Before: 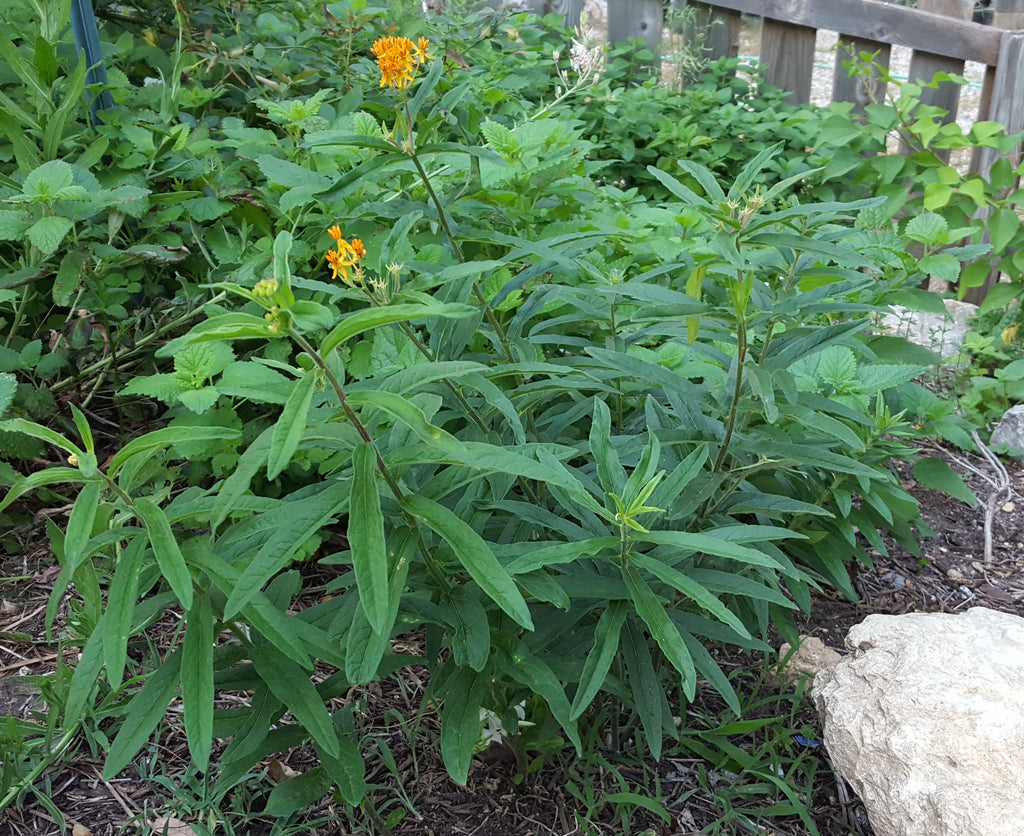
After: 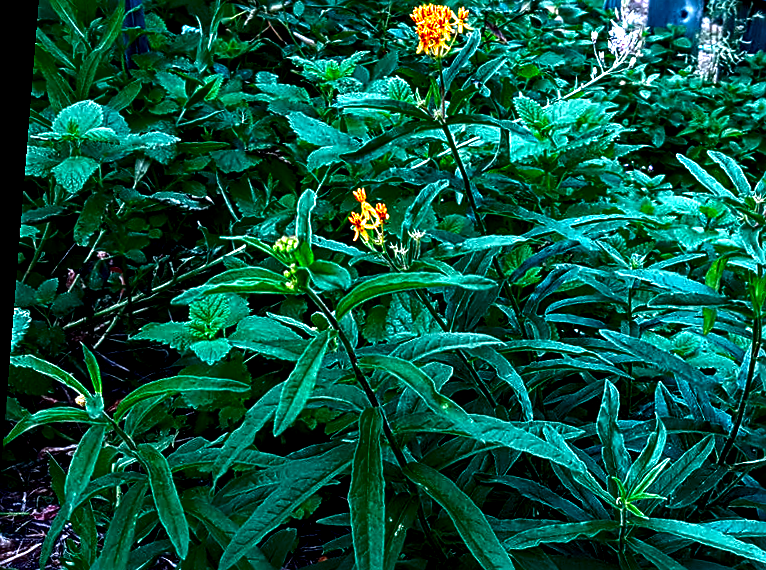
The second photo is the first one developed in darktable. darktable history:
contrast brightness saturation: brightness -0.986, saturation 0.985
color zones: curves: ch0 [(0.018, 0.548) (0.197, 0.654) (0.425, 0.447) (0.605, 0.658) (0.732, 0.579)]; ch1 [(0.105, 0.531) (0.224, 0.531) (0.386, 0.39) (0.618, 0.456) (0.732, 0.456) (0.956, 0.421)]; ch2 [(0.039, 0.583) (0.215, 0.465) (0.399, 0.544) (0.465, 0.548) (0.614, 0.447) (0.724, 0.43) (0.882, 0.623) (0.956, 0.632)]
crop and rotate: angle -4.61°, left 2.082%, top 7.047%, right 27.43%, bottom 30.663%
local contrast: highlights 21%, detail 195%
sharpen: radius 2.548, amount 0.642
color calibration: illuminant as shot in camera, x 0.379, y 0.396, temperature 4147.32 K, saturation algorithm version 1 (2020)
exposure: exposure 0.6 EV, compensate highlight preservation false
